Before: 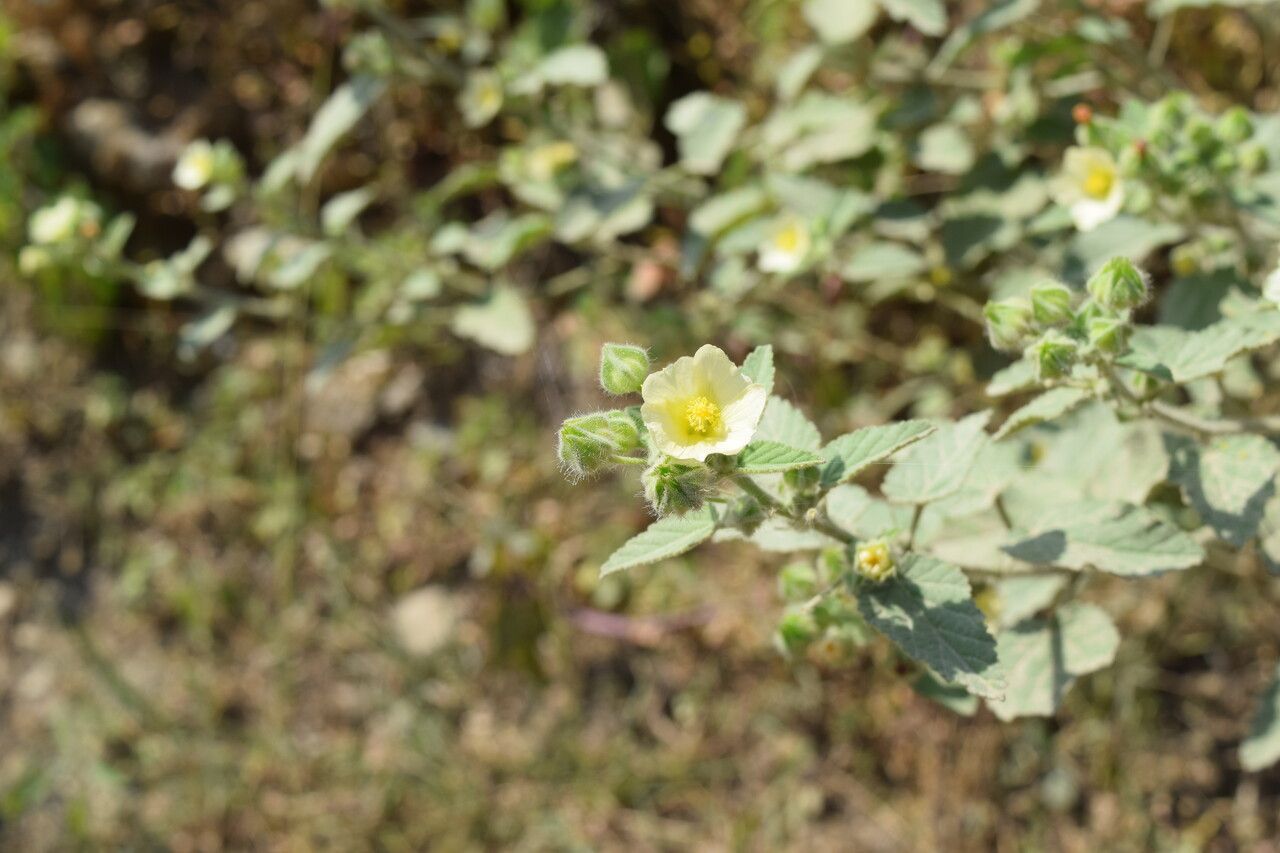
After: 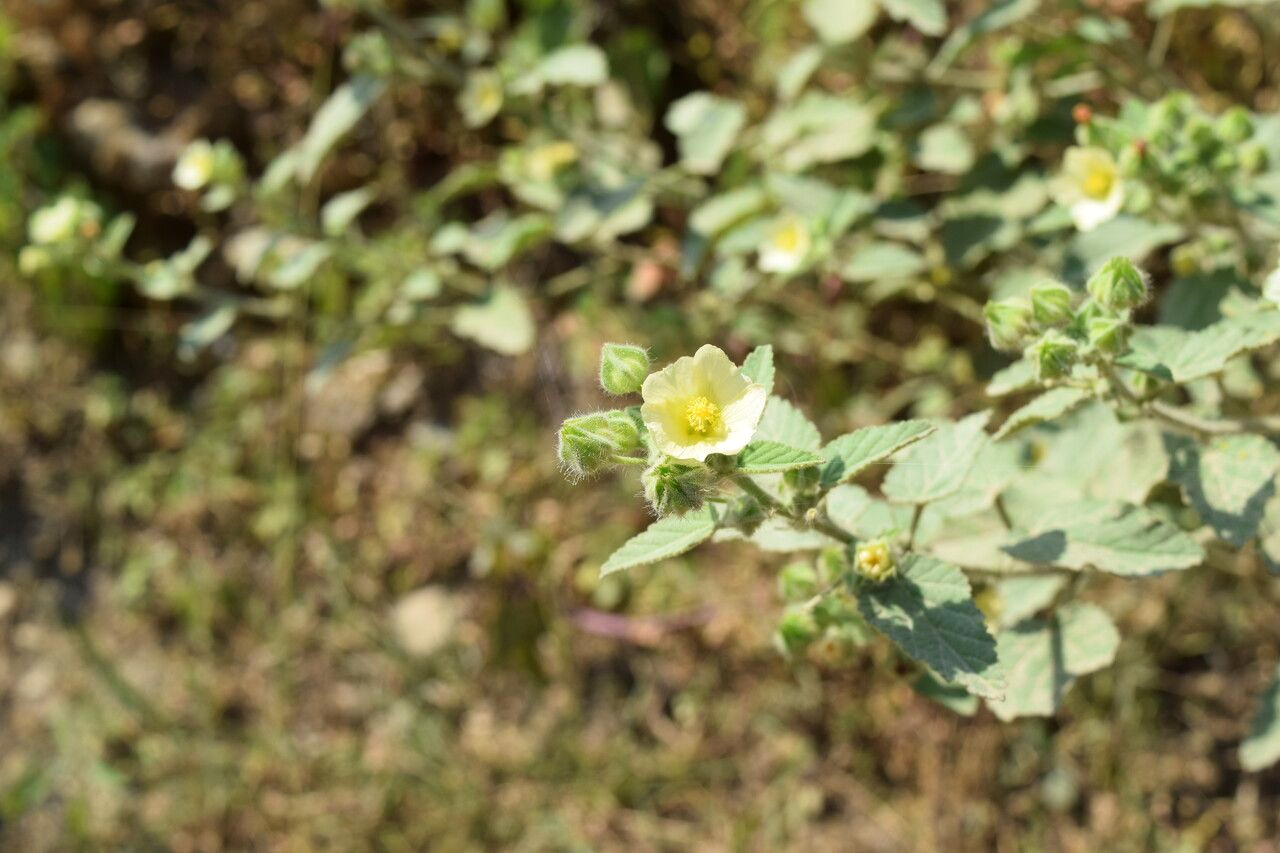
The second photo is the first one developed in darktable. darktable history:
local contrast: mode bilateral grid, contrast 20, coarseness 50, detail 120%, midtone range 0.2
velvia: on, module defaults
